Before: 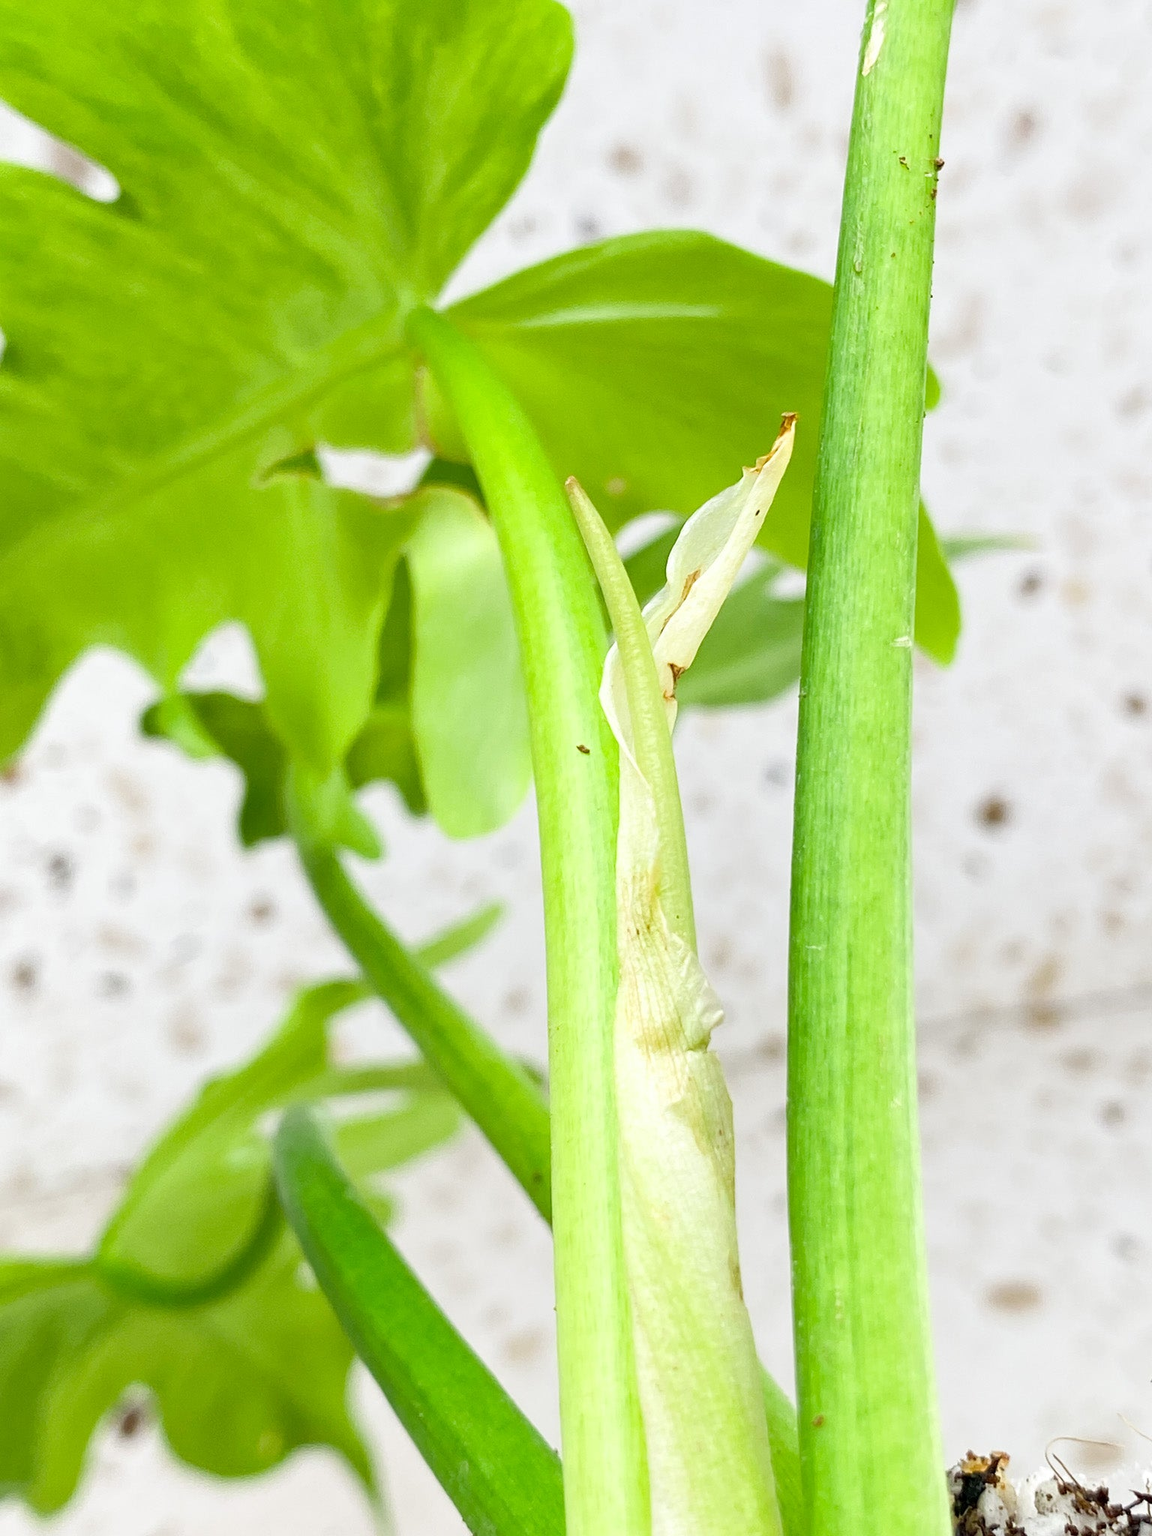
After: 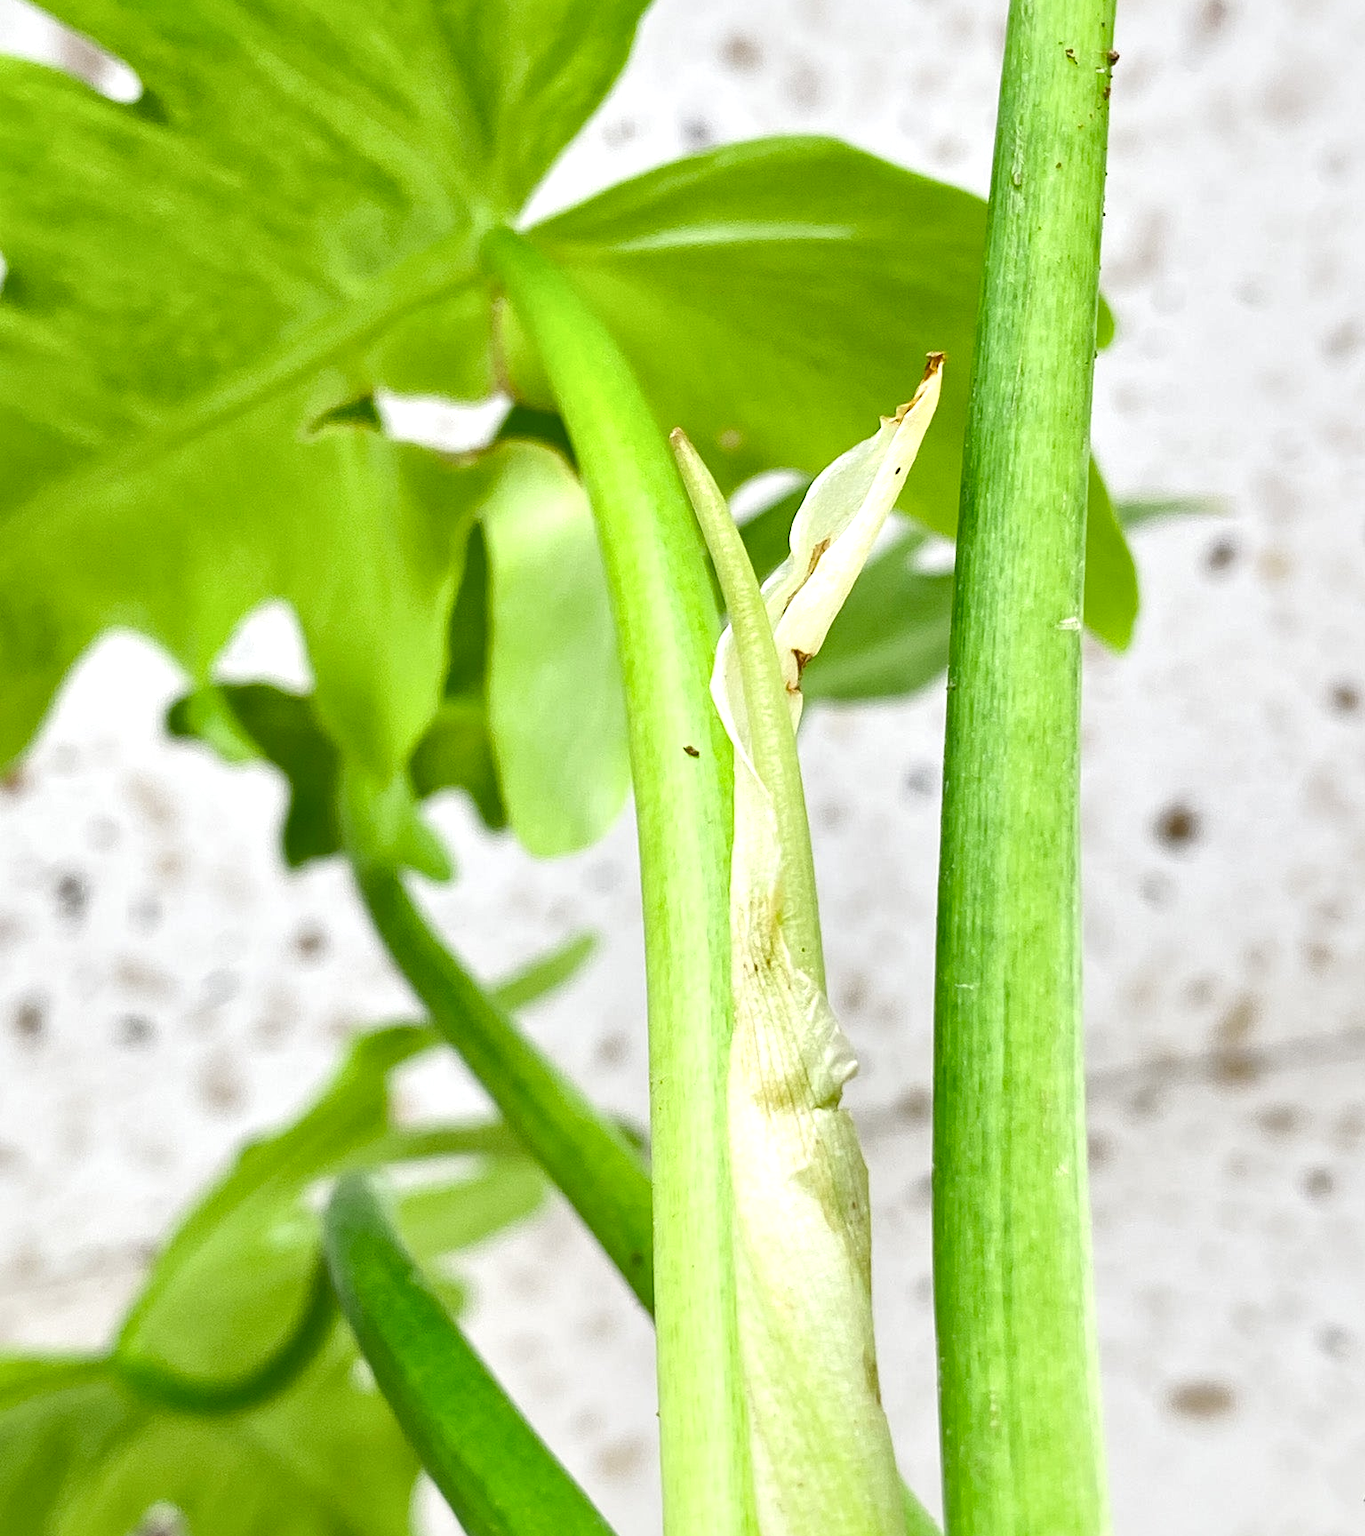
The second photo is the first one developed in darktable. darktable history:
crop: top 7.562%, bottom 8.05%
local contrast: mode bilateral grid, contrast 100, coarseness 100, detail 165%, midtone range 0.2
